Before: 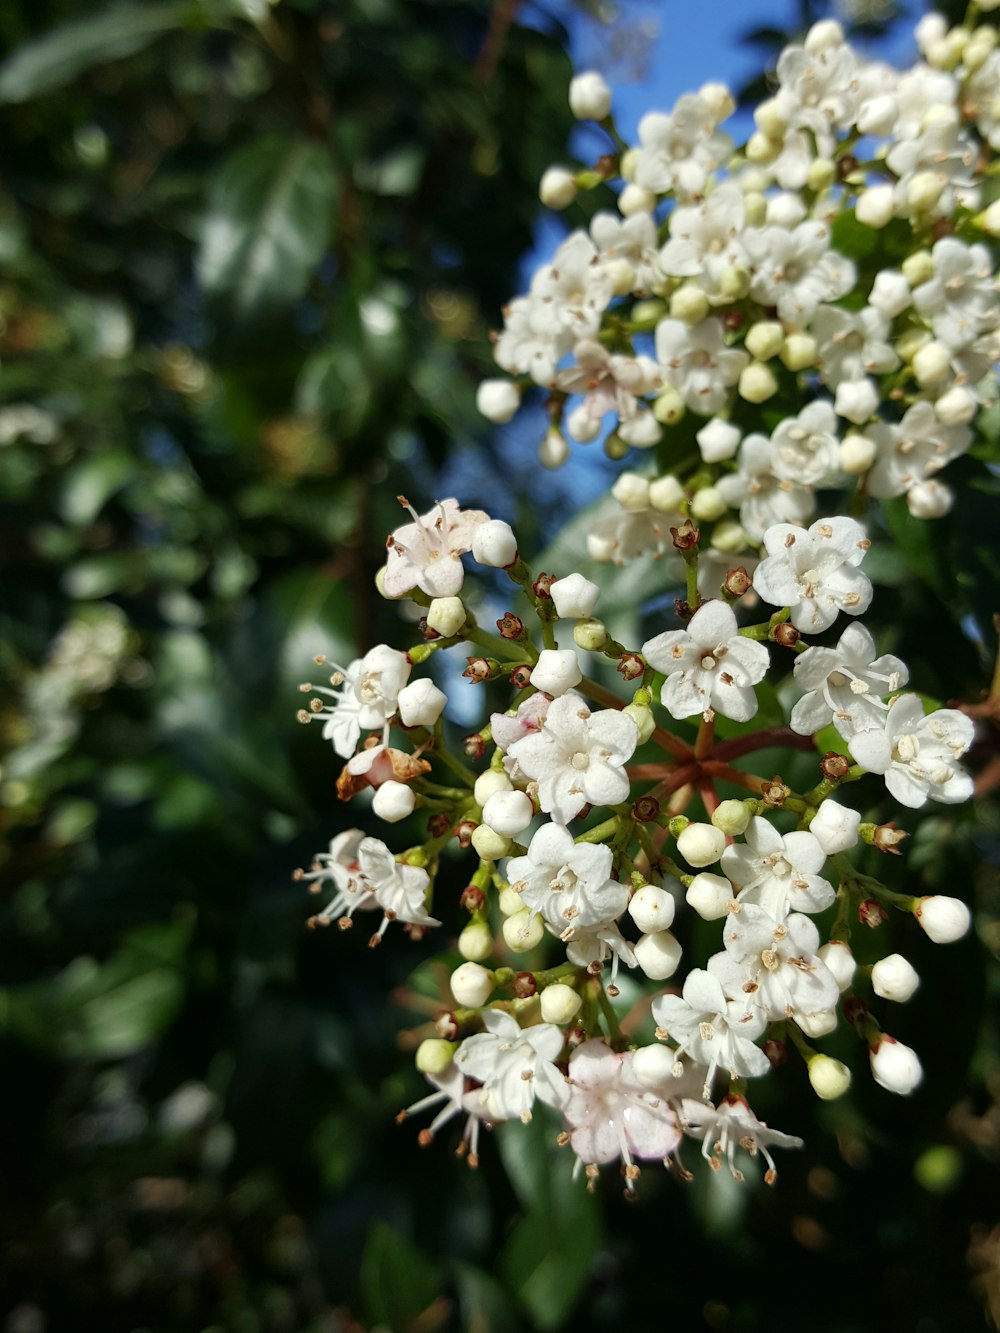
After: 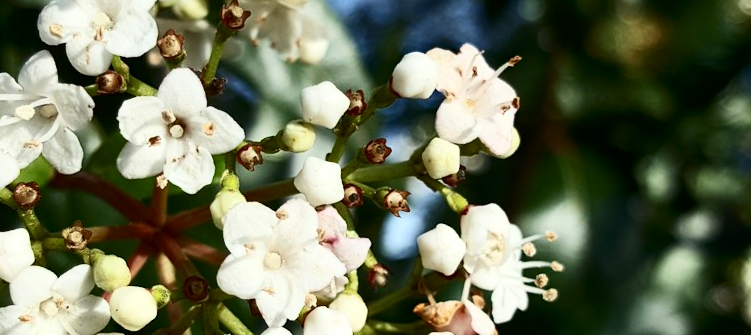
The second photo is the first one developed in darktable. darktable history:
crop and rotate: angle 16.12°, top 30.835%, bottom 35.653%
contrast brightness saturation: contrast 0.39, brightness 0.1
